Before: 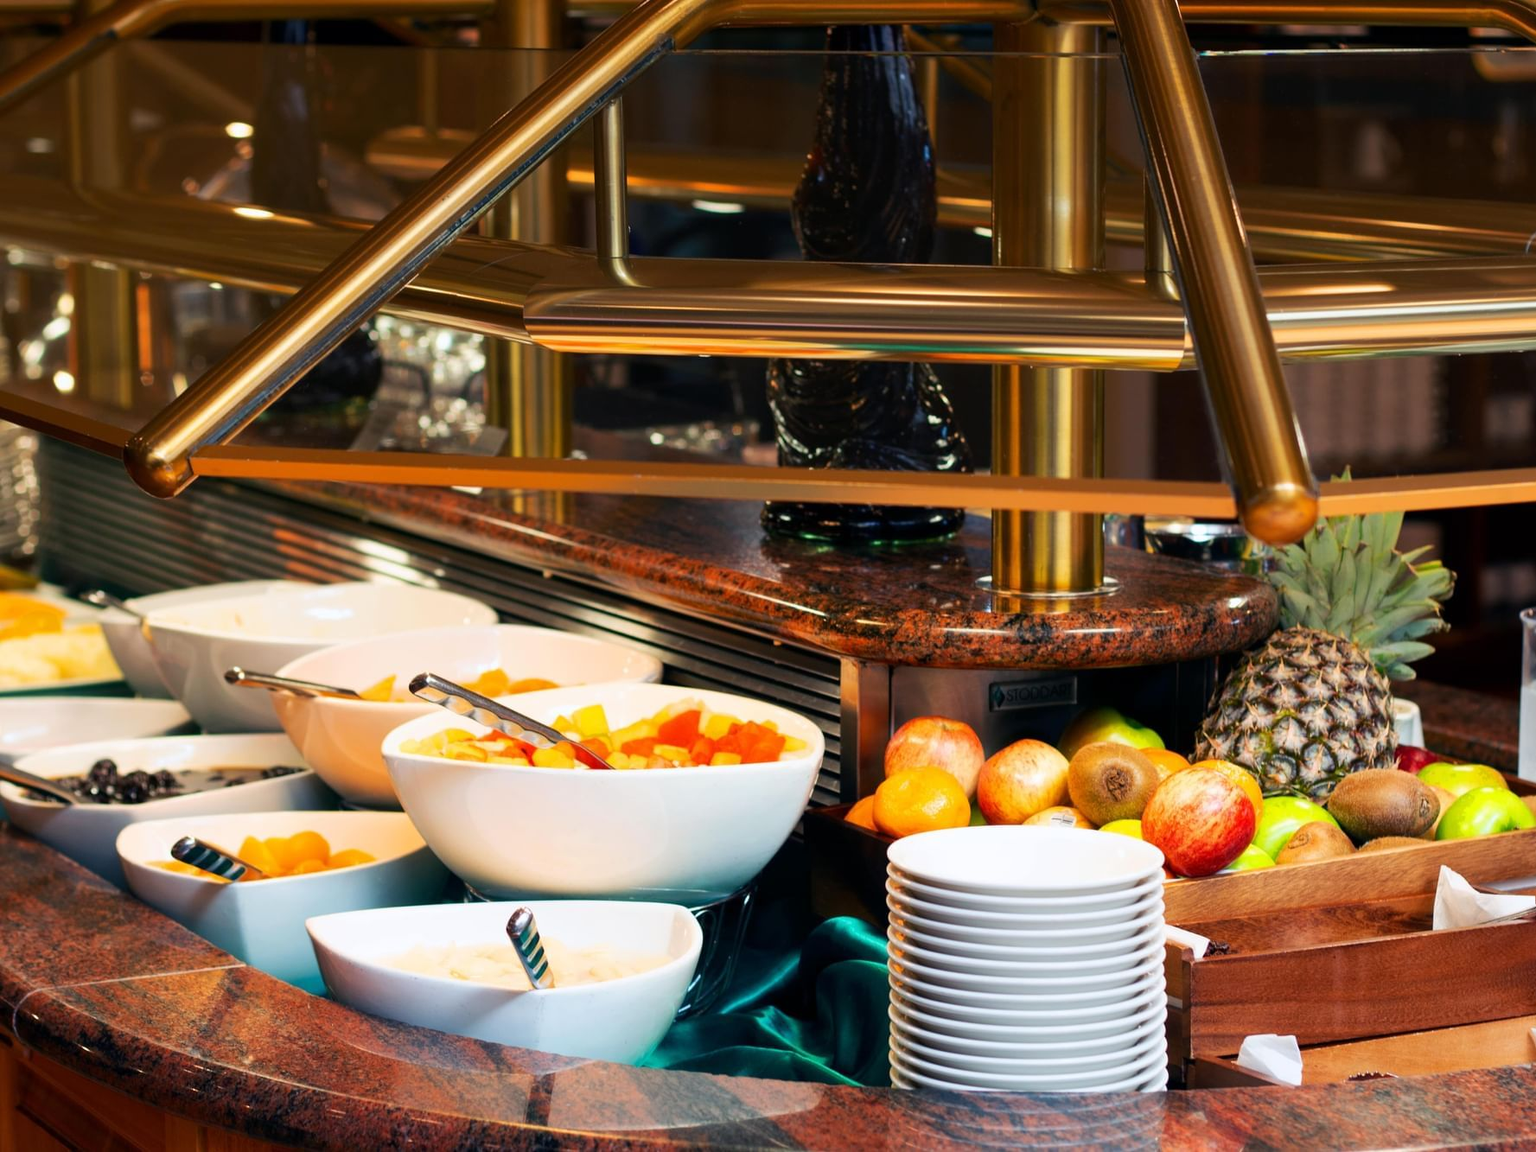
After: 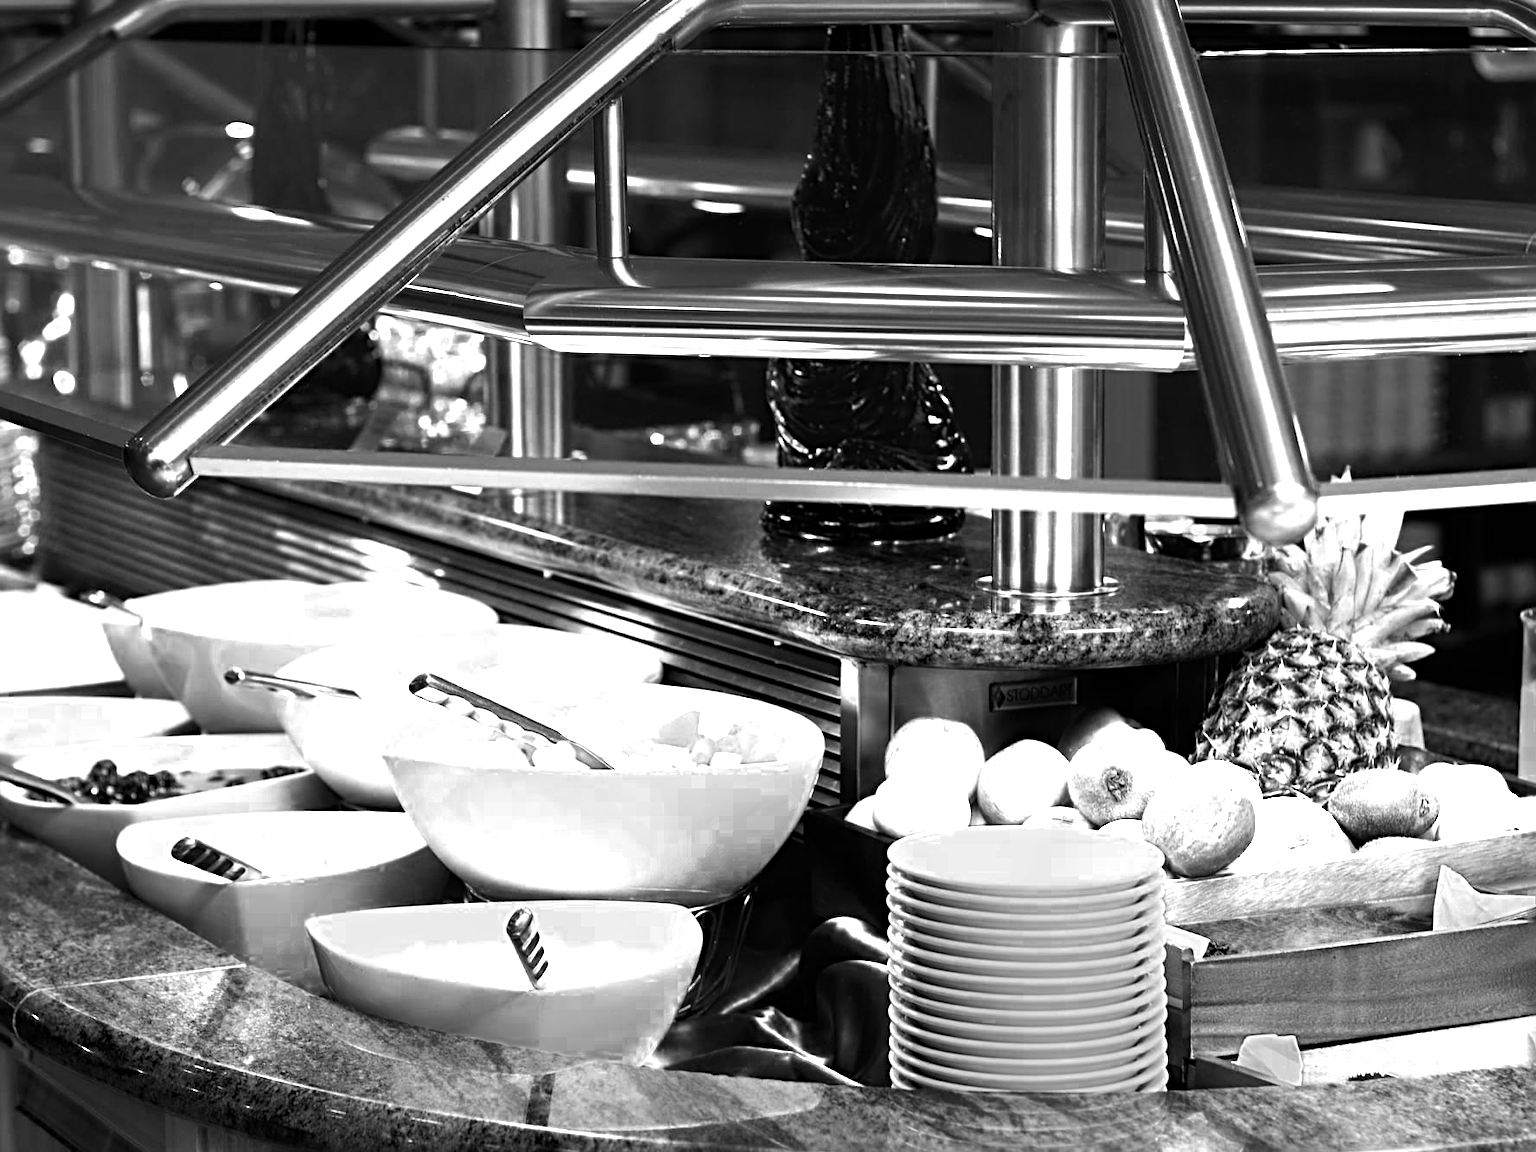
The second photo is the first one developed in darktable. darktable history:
sharpen: radius 3.972
color zones: curves: ch0 [(0, 0.554) (0.146, 0.662) (0.293, 0.86) (0.503, 0.774) (0.637, 0.106) (0.74, 0.072) (0.866, 0.488) (0.998, 0.569)]; ch1 [(0, 0) (0.143, 0) (0.286, 0) (0.429, 0) (0.571, 0) (0.714, 0) (0.857, 0)], mix 26.23%
